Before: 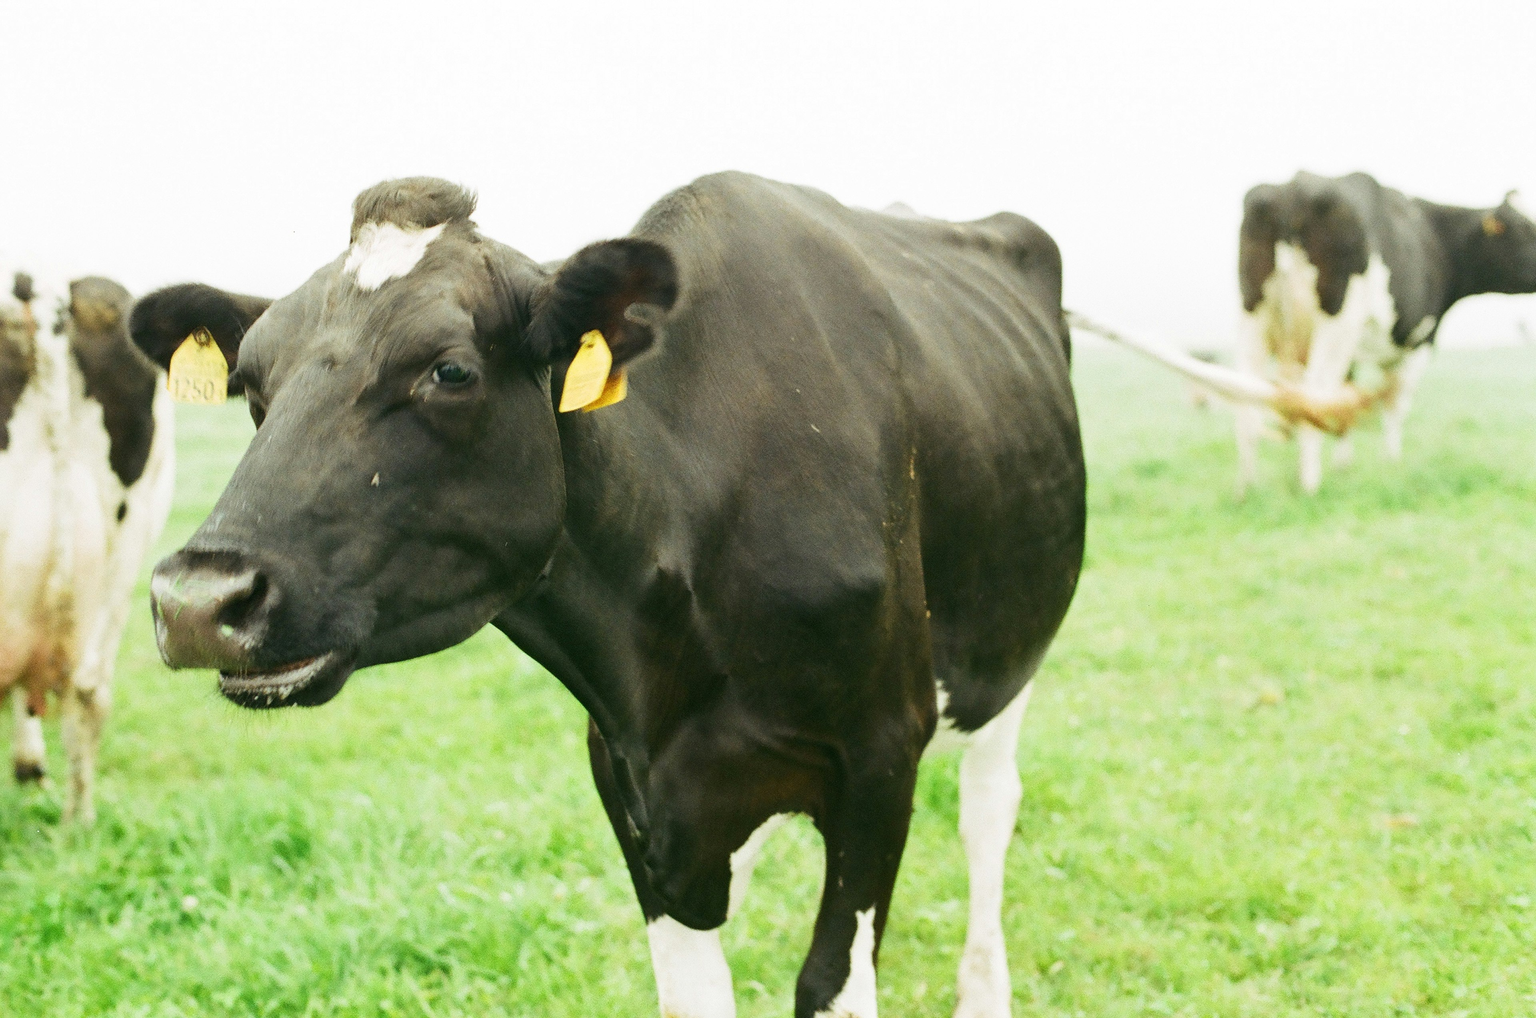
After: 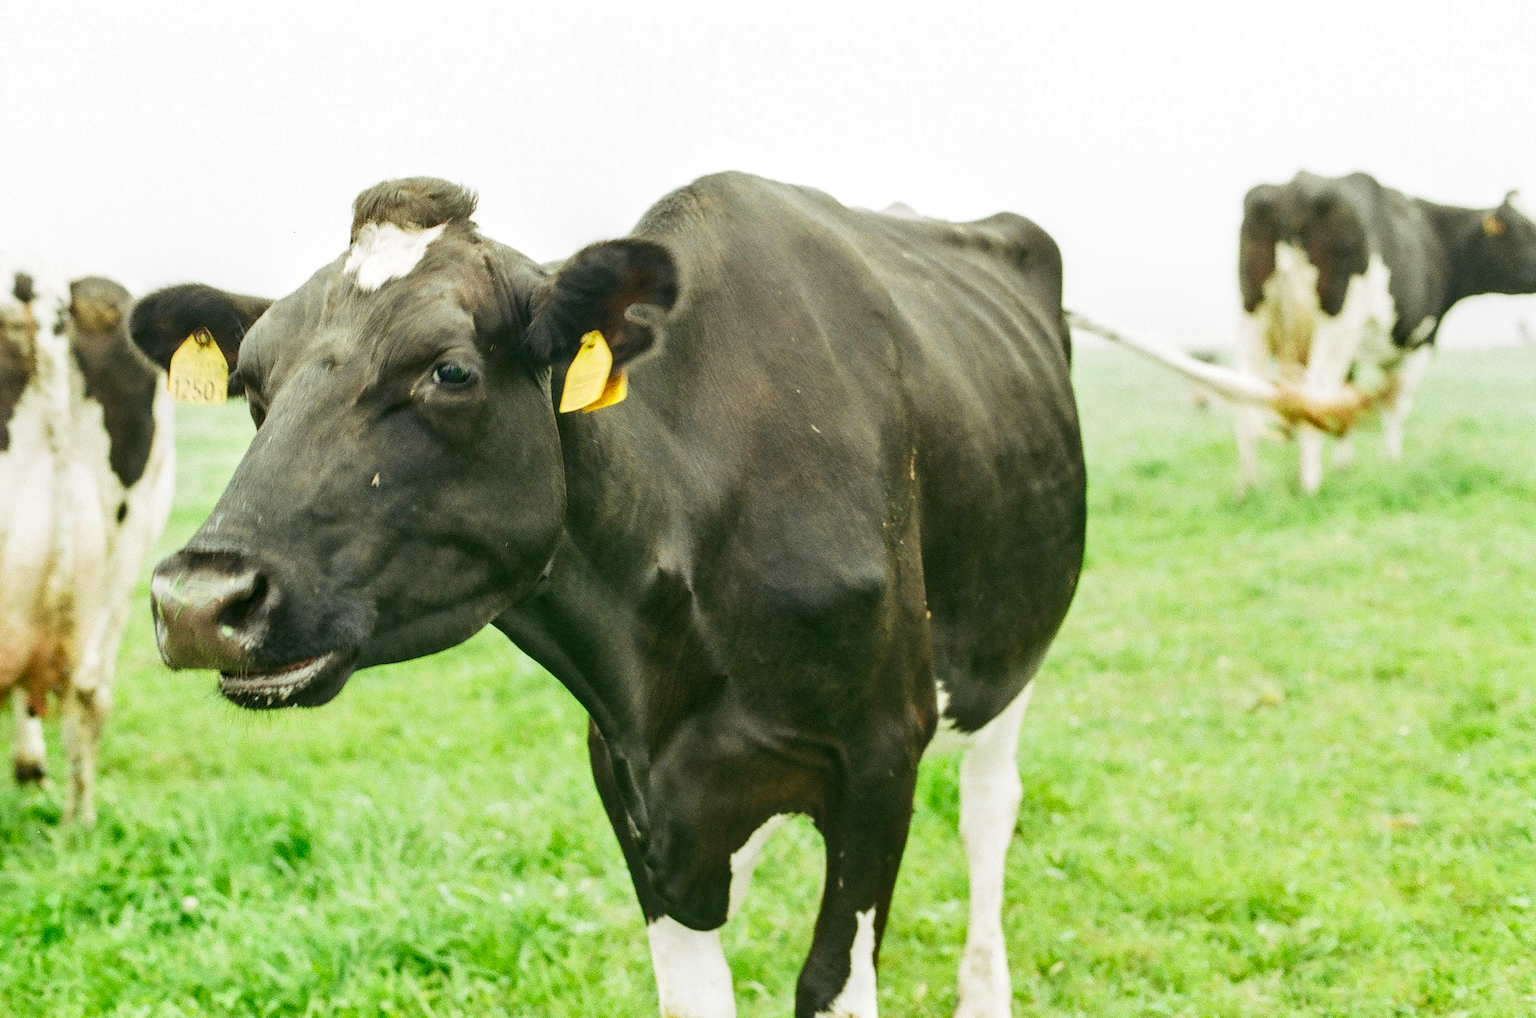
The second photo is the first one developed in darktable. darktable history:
contrast brightness saturation: contrast 0.04, saturation 0.155
local contrast: detail 130%
shadows and highlights: shadows 36.42, highlights -26.69, soften with gaussian
